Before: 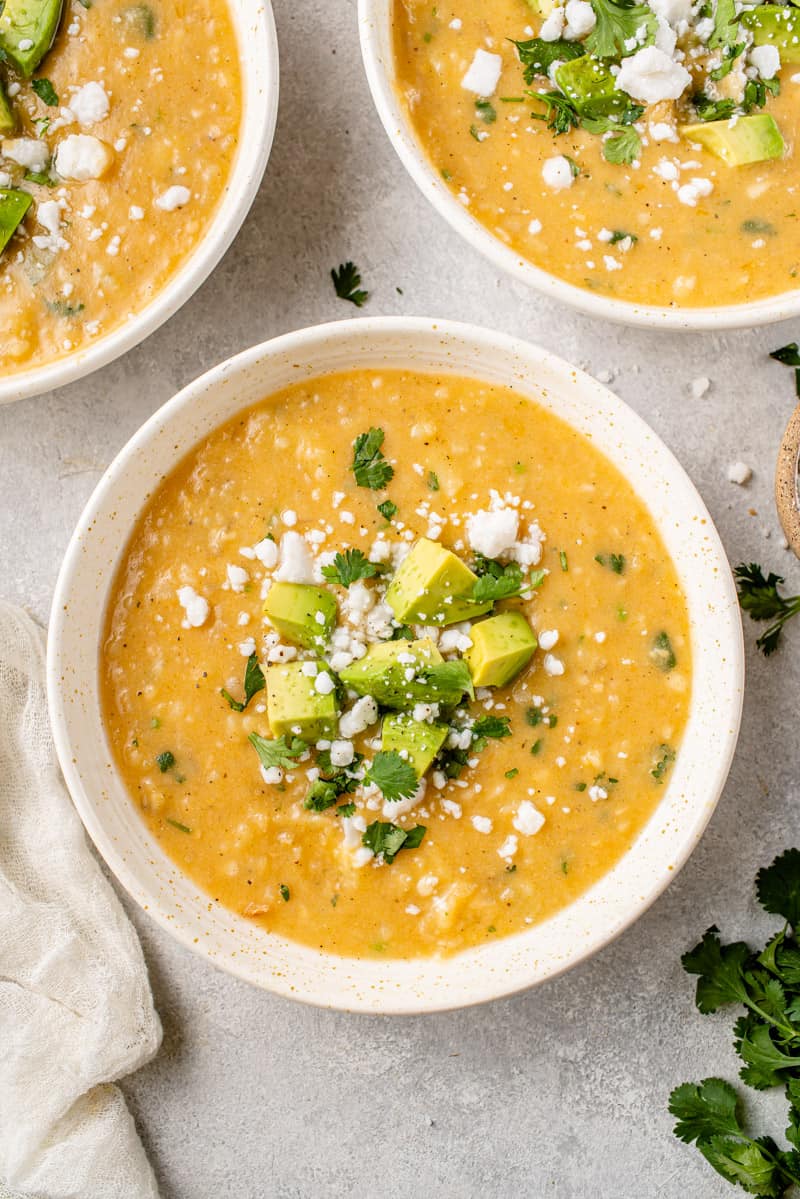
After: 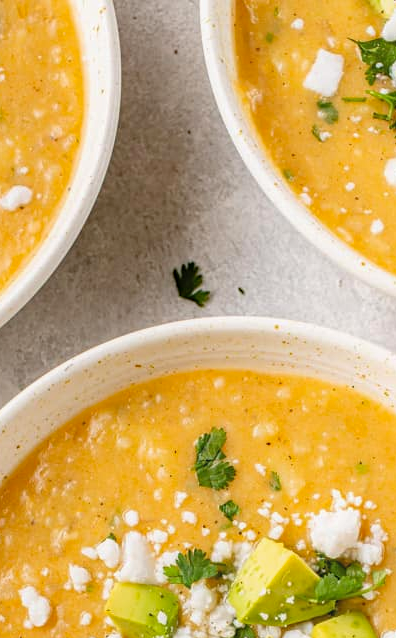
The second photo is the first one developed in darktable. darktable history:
haze removal: compatibility mode true, adaptive false
contrast equalizer: y [[0.513, 0.565, 0.608, 0.562, 0.512, 0.5], [0.5 ×6], [0.5, 0.5, 0.5, 0.528, 0.598, 0.658], [0 ×6], [0 ×6]], mix -0.36
crop: left 19.862%, right 30.542%, bottom 46.744%
